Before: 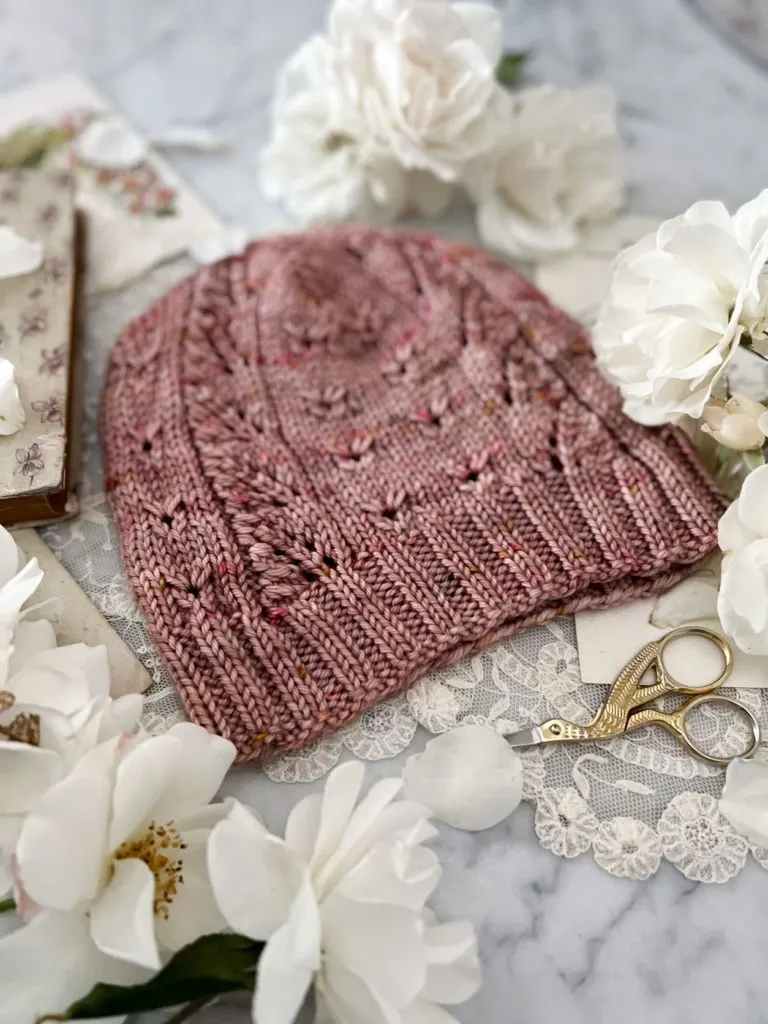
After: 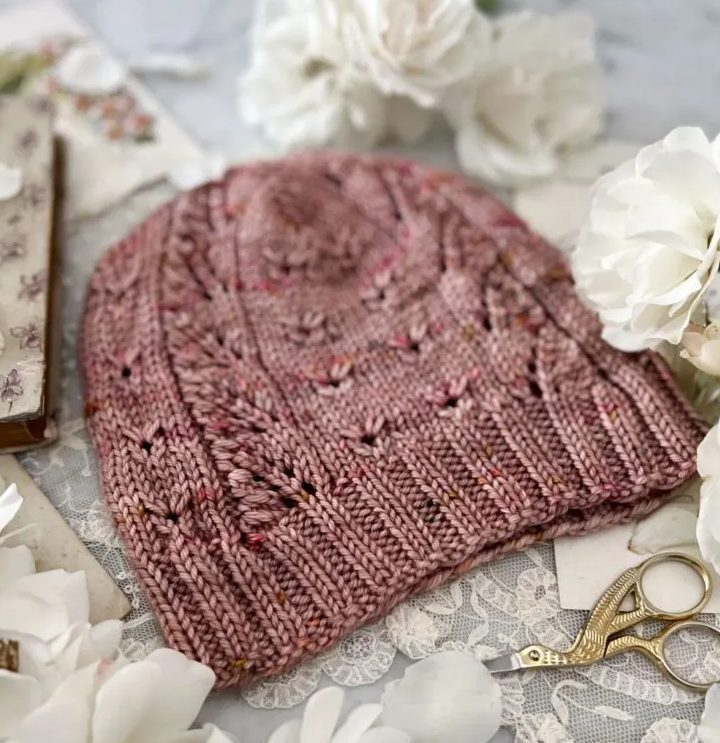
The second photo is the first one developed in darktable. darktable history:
crop: left 2.841%, top 7.263%, right 3.316%, bottom 20.12%
